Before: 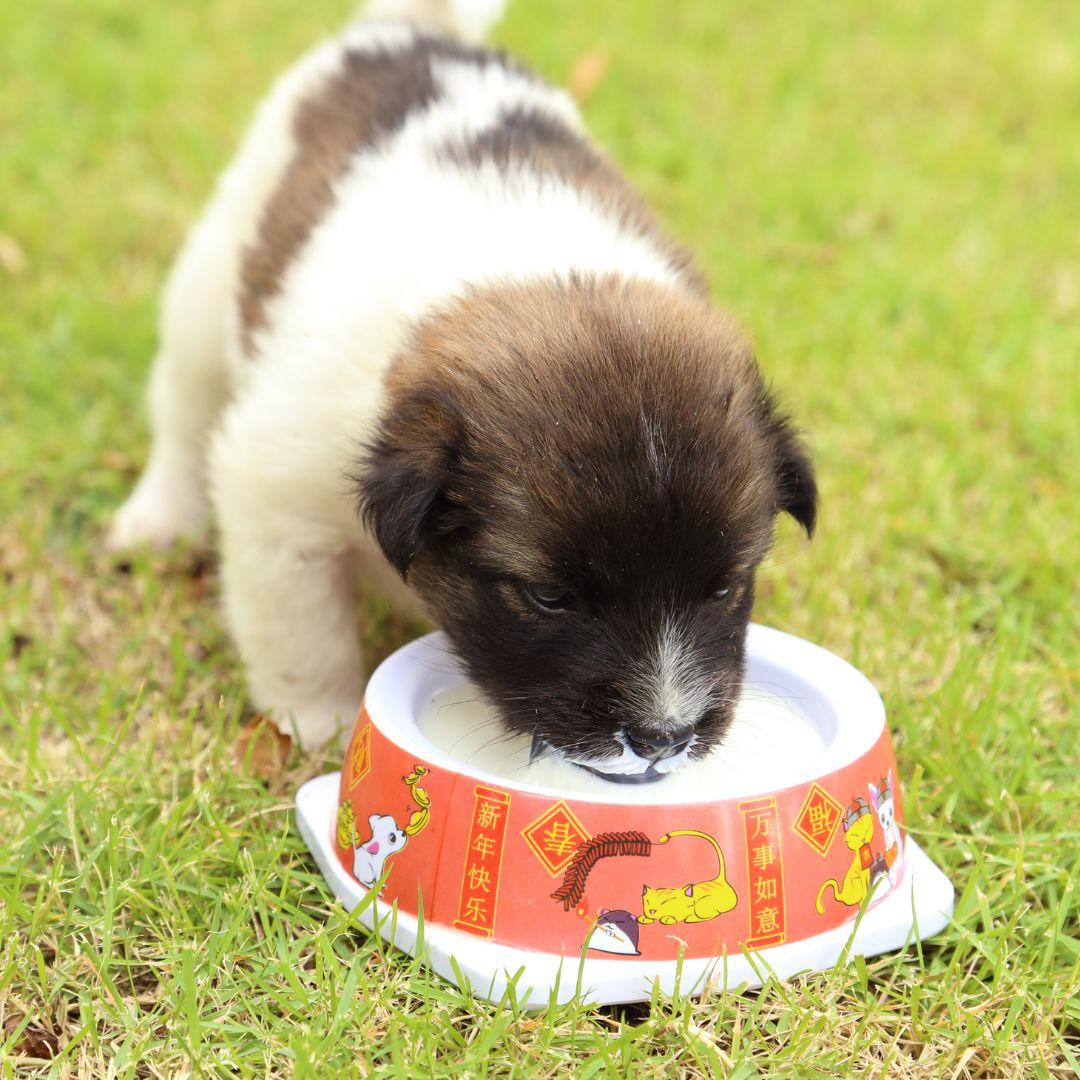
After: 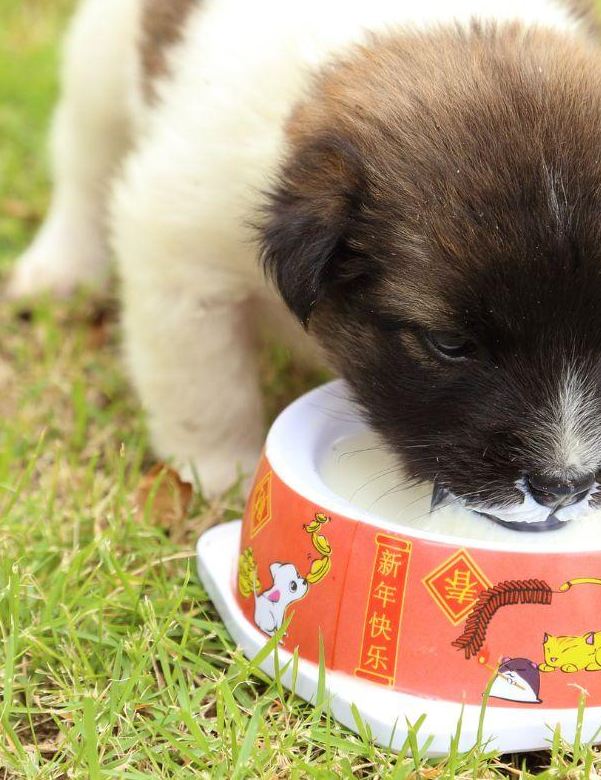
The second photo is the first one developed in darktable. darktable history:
crop: left 9.237%, top 23.366%, right 35.069%, bottom 4.396%
